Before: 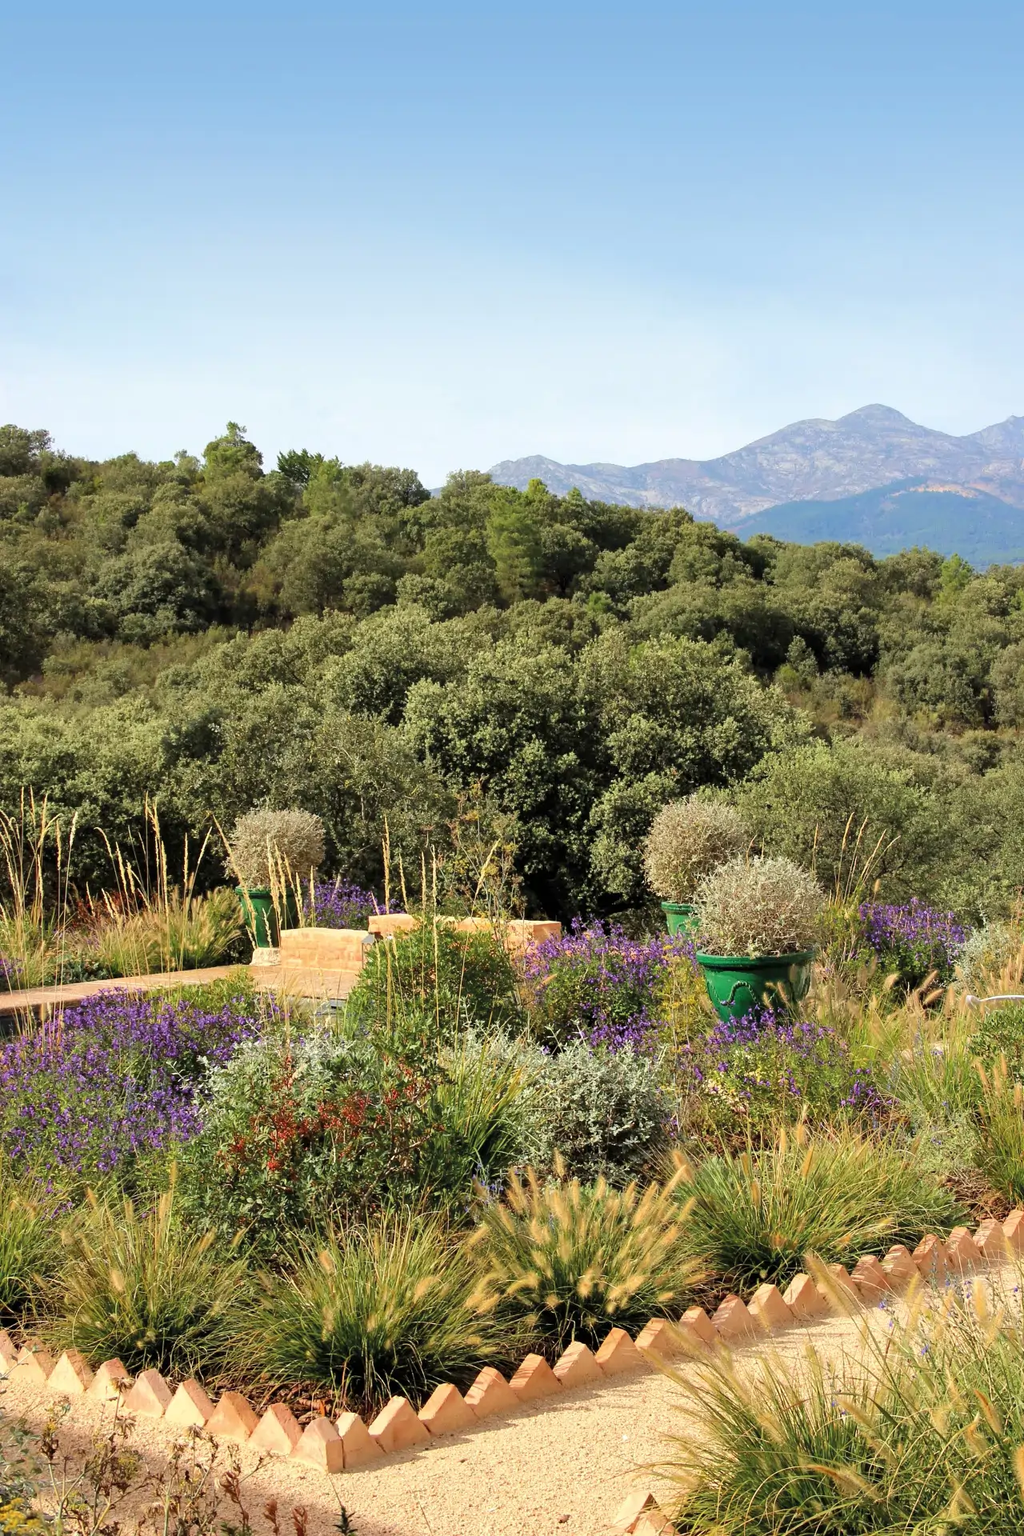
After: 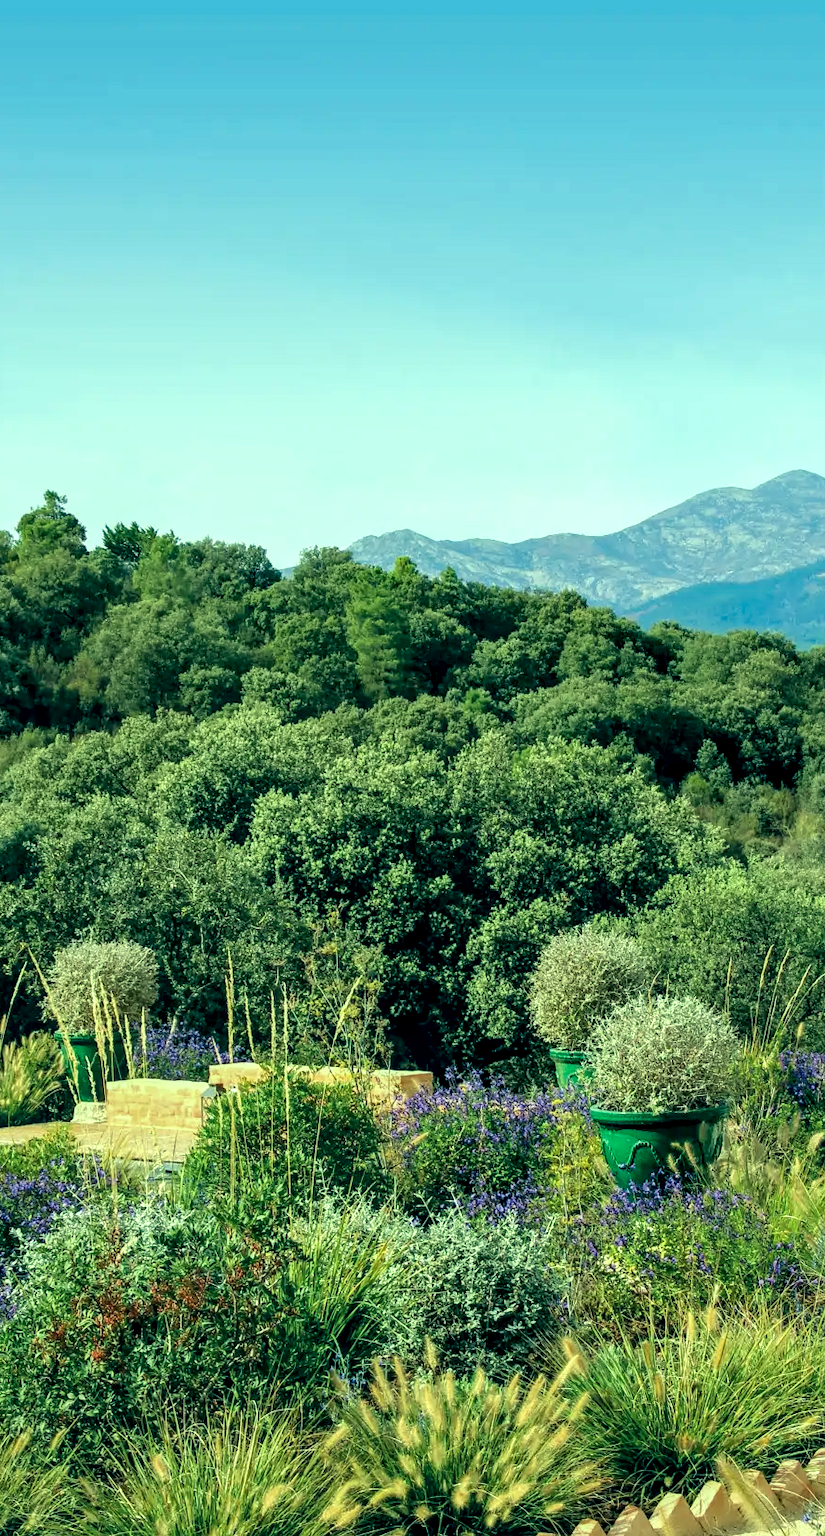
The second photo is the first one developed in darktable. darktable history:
crop: left 18.479%, right 12.2%, bottom 13.971%
local contrast: detail 150%
color correction: highlights a* -20.08, highlights b* 9.8, shadows a* -20.4, shadows b* -10.76
